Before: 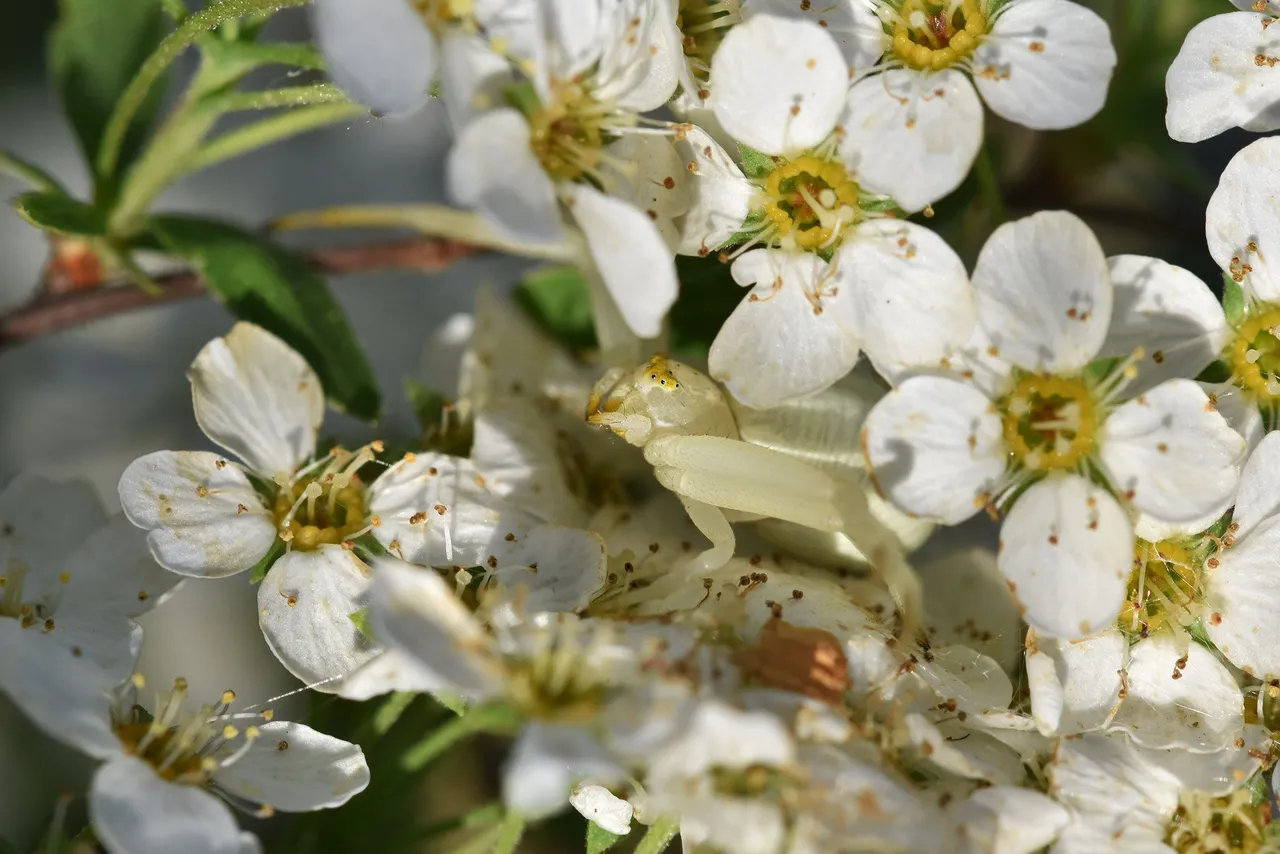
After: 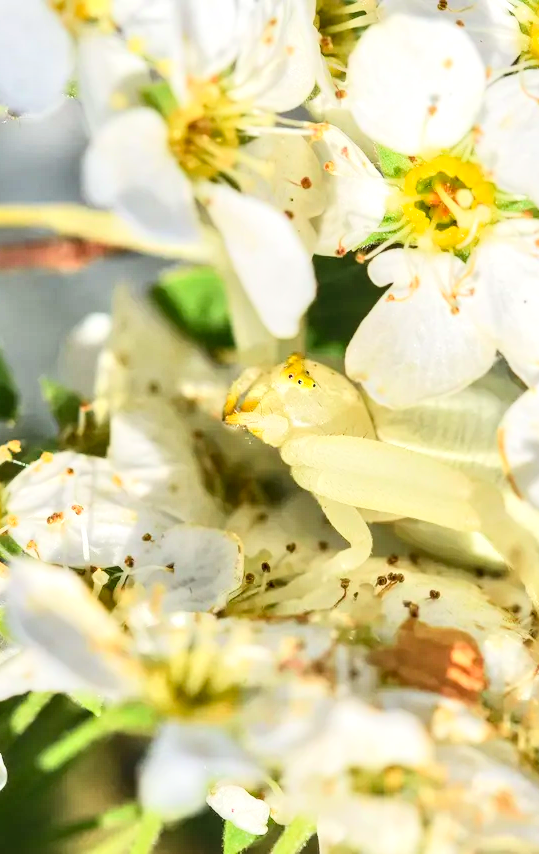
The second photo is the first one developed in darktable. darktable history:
local contrast: detail 130%
crop: left 28.432%, right 29.381%
tone equalizer: -7 EV 0.144 EV, -6 EV 0.64 EV, -5 EV 1.16 EV, -4 EV 1.32 EV, -3 EV 1.15 EV, -2 EV 0.6 EV, -1 EV 0.15 EV, edges refinement/feathering 500, mask exposure compensation -1.57 EV, preserve details guided filter
contrast brightness saturation: contrast 0.196, brightness 0.169, saturation 0.23
